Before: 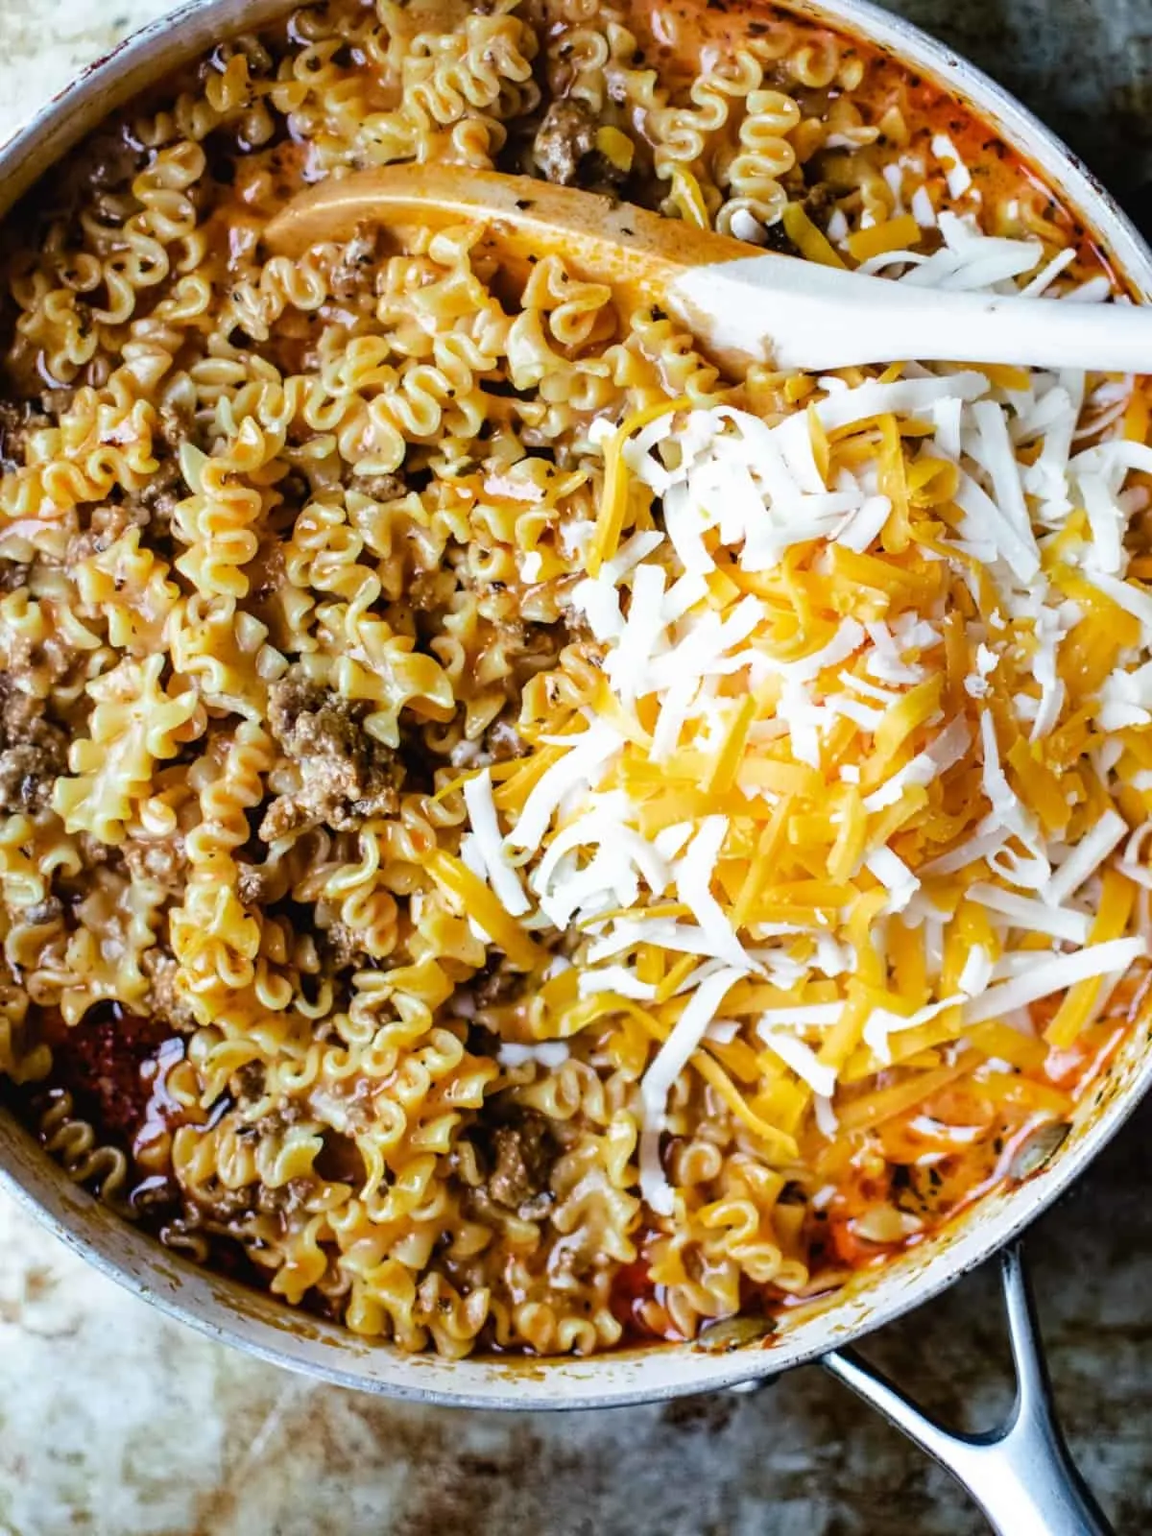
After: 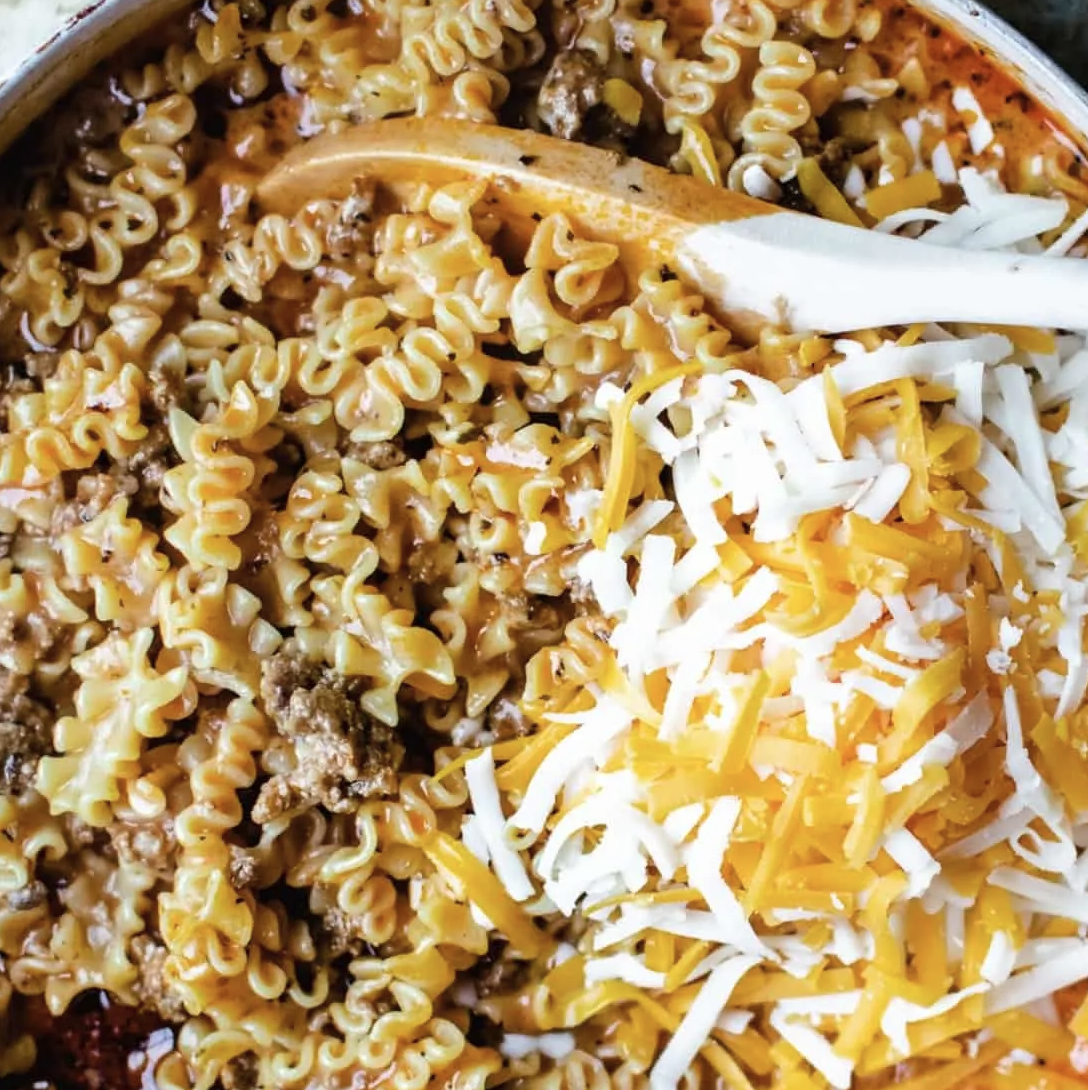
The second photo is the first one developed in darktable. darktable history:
crop: left 1.553%, top 3.364%, right 7.777%, bottom 28.491%
contrast brightness saturation: saturation -0.156
